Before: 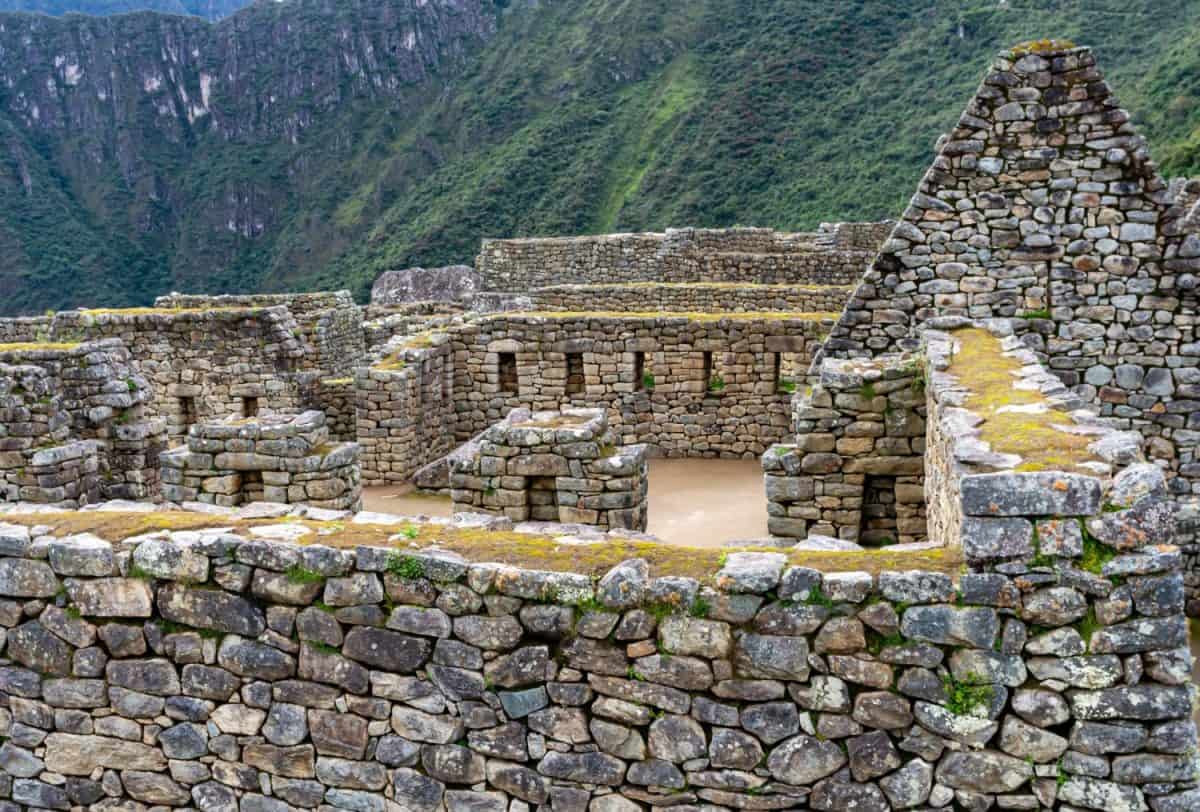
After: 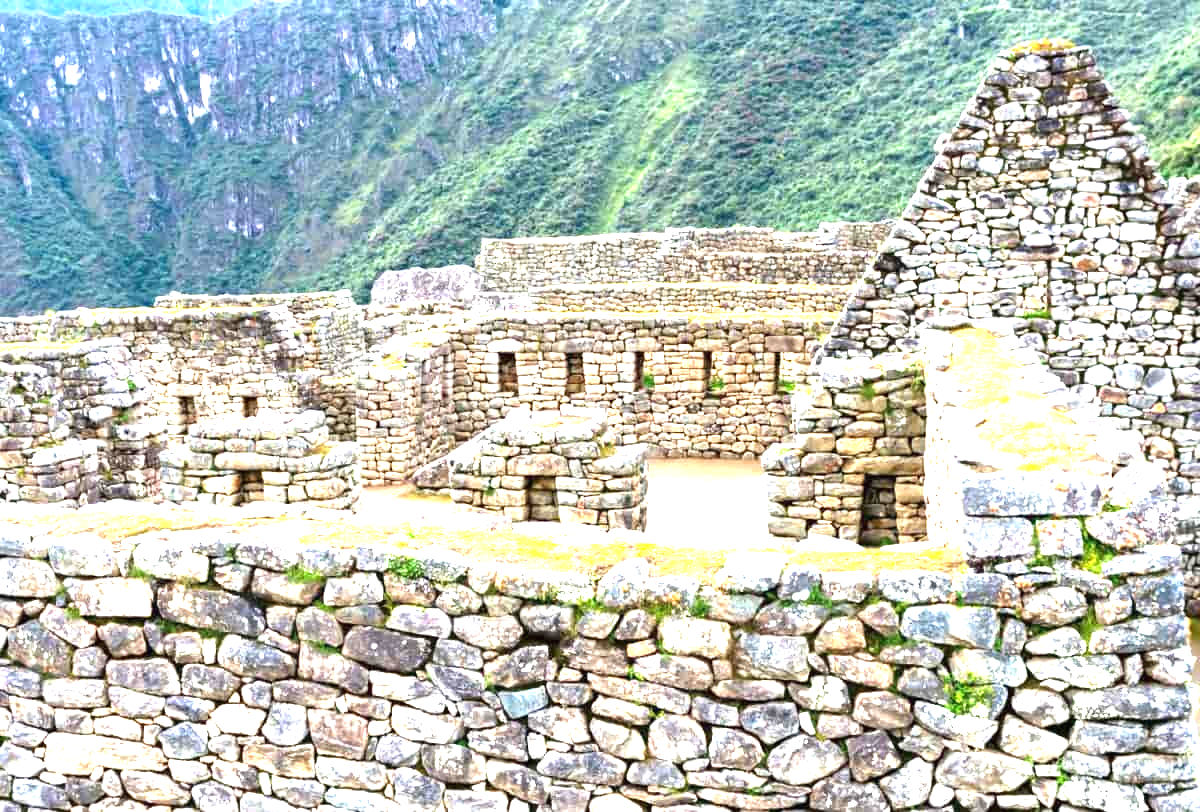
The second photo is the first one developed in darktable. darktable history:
exposure: black level correction 0, exposure 2.157 EV, compensate highlight preservation false
